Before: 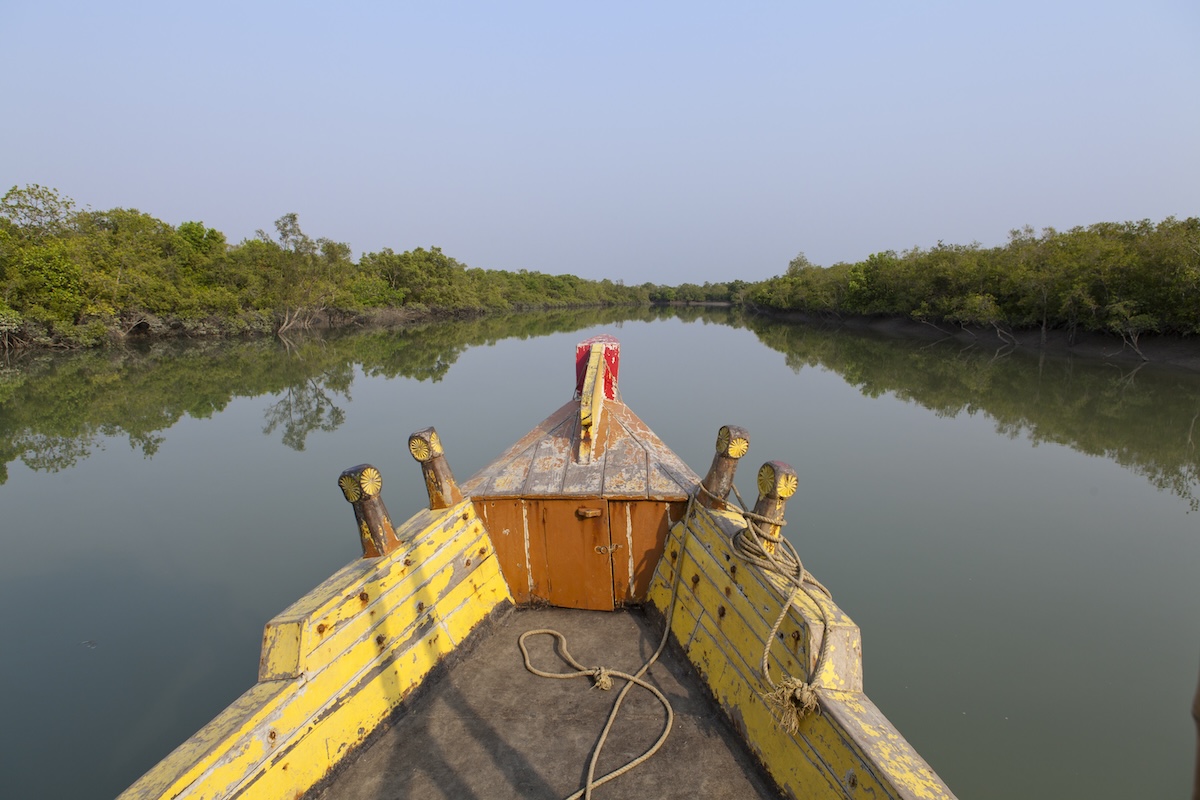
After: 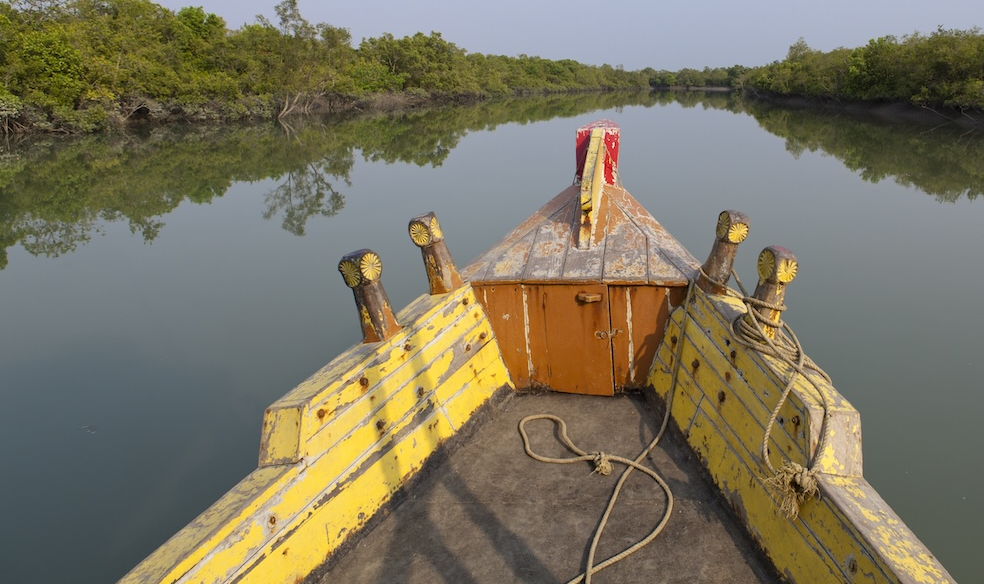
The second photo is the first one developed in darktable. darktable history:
crop: top 26.876%, right 17.985%
